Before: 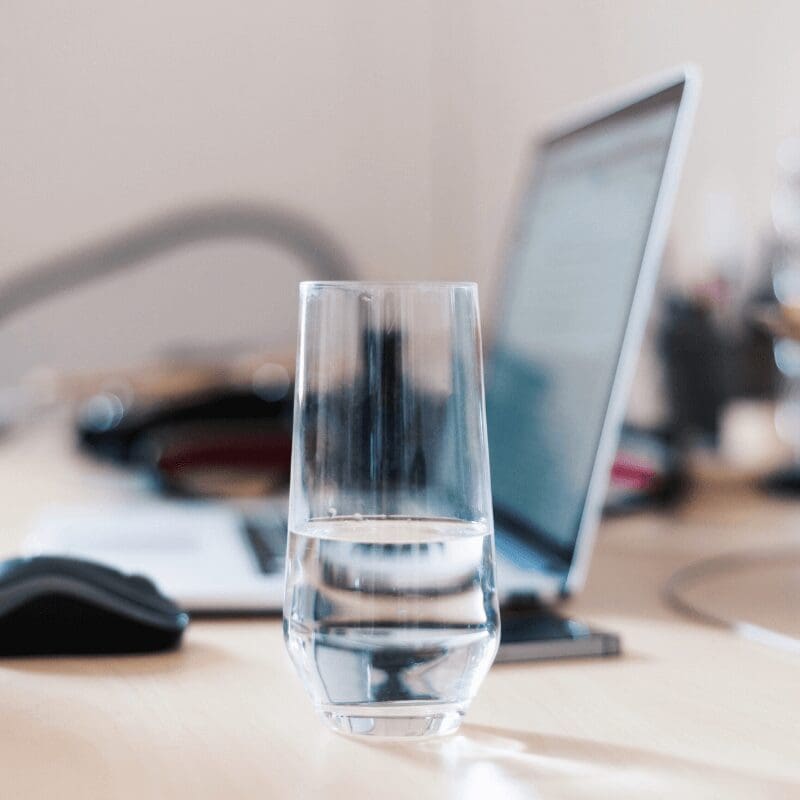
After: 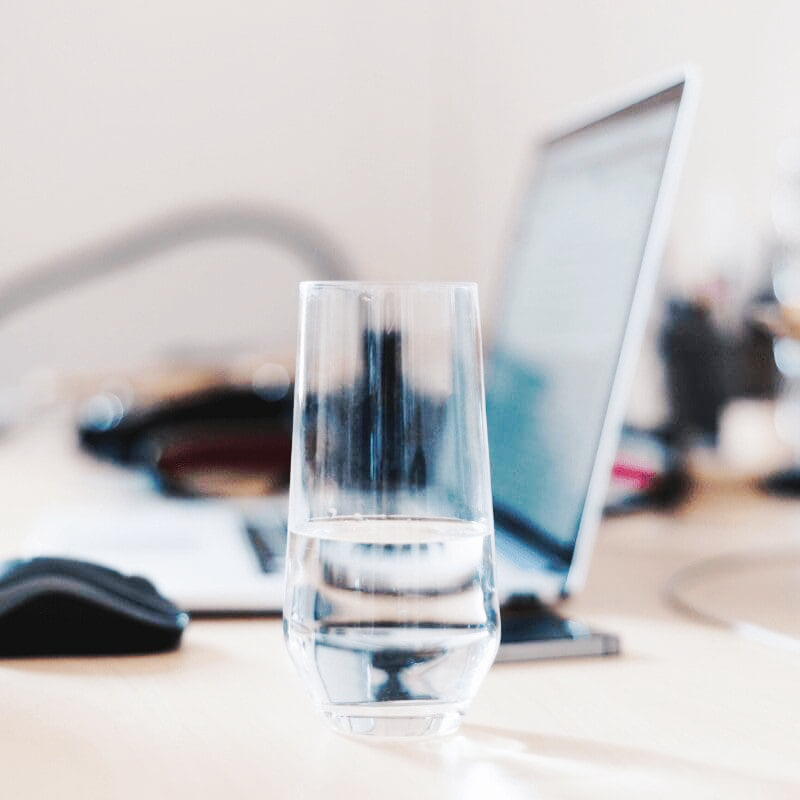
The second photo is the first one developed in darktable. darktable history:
tone curve: curves: ch0 [(0, 0.026) (0.146, 0.158) (0.272, 0.34) (0.453, 0.627) (0.687, 0.829) (1, 1)], preserve colors none
